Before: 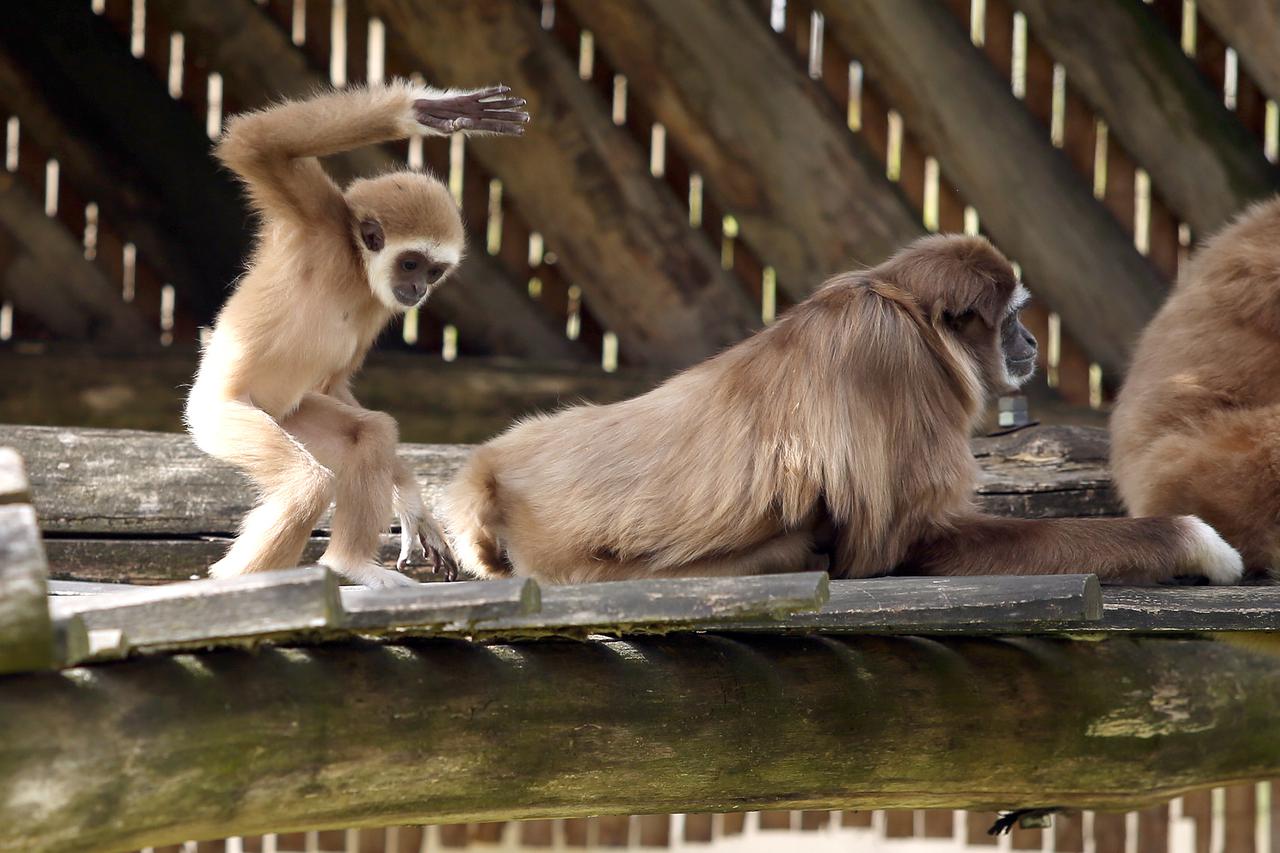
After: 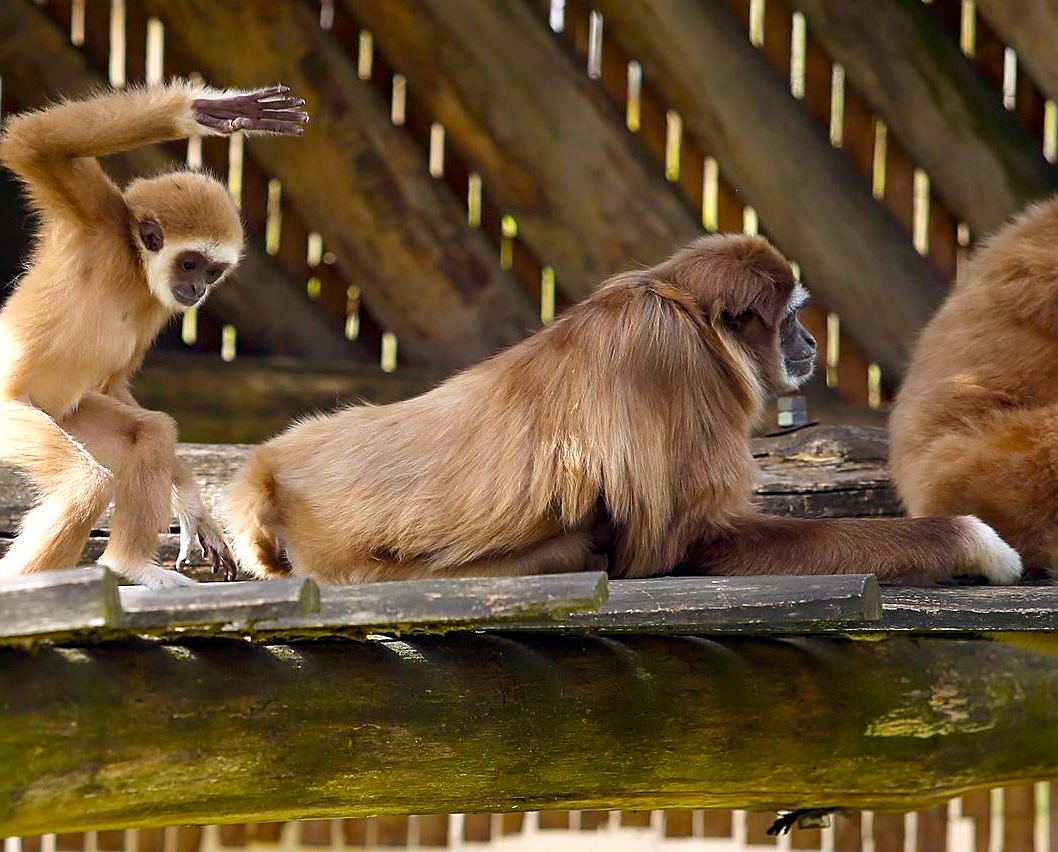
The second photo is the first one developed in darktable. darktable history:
crop: left 17.323%, bottom 0.045%
color balance rgb: linear chroma grading › global chroma 8.964%, perceptual saturation grading › global saturation 29.968%, global vibrance 20%
sharpen: on, module defaults
